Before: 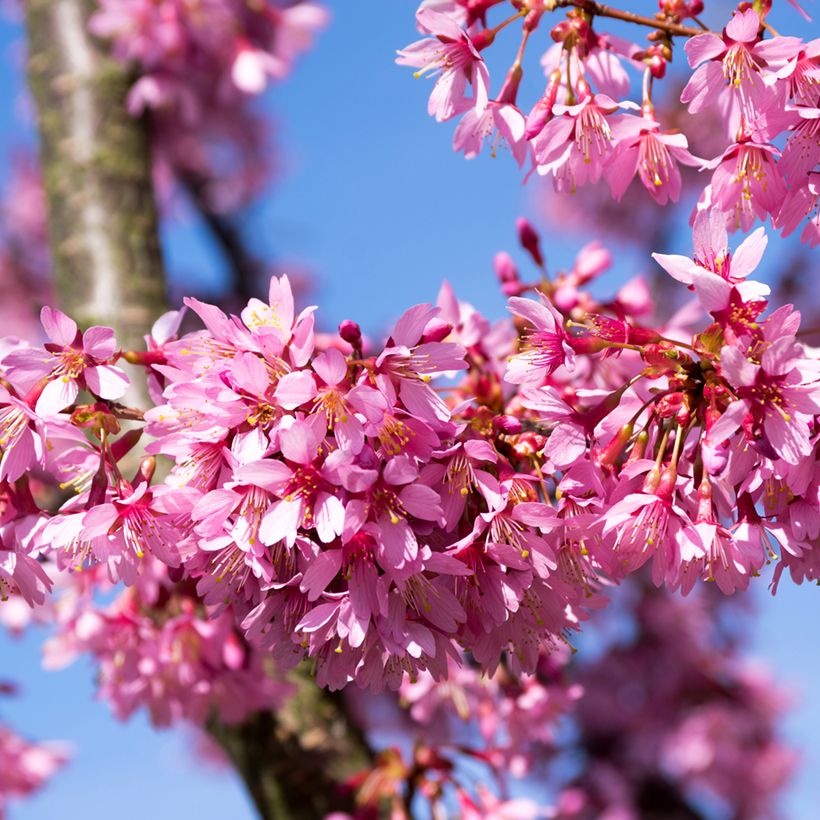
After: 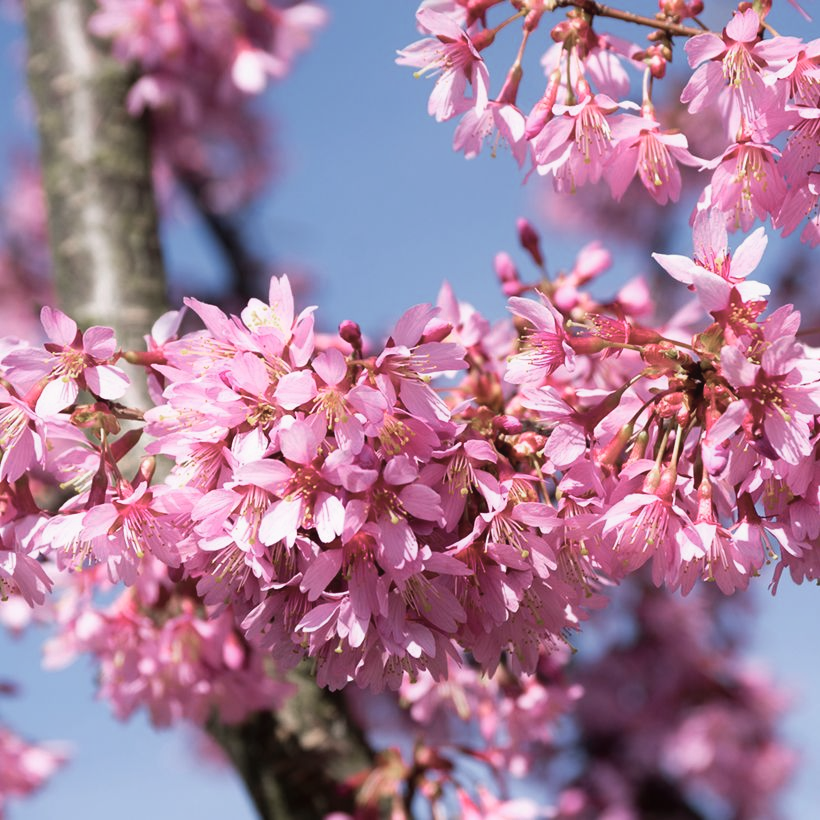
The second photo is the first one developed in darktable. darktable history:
color zones: curves: ch0 [(0, 0.559) (0.153, 0.551) (0.229, 0.5) (0.429, 0.5) (0.571, 0.5) (0.714, 0.5) (0.857, 0.5) (1, 0.559)]; ch1 [(0, 0.417) (0.112, 0.336) (0.213, 0.26) (0.429, 0.34) (0.571, 0.35) (0.683, 0.331) (0.857, 0.344) (1, 0.417)]
contrast equalizer: y [[0.6 ×6], [0.55 ×6], [0 ×6], [0 ×6], [0 ×6]], mix -0.183
